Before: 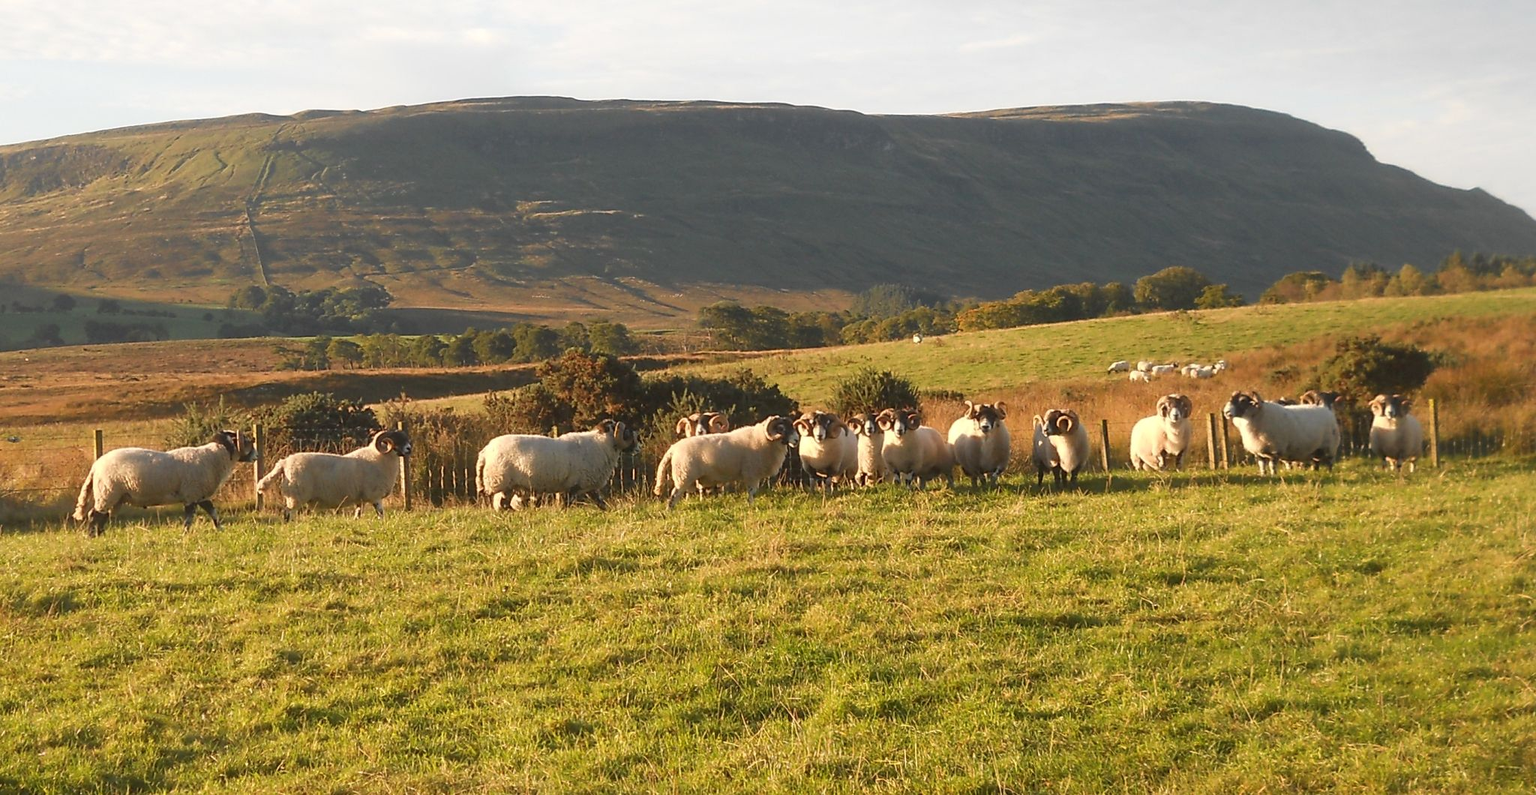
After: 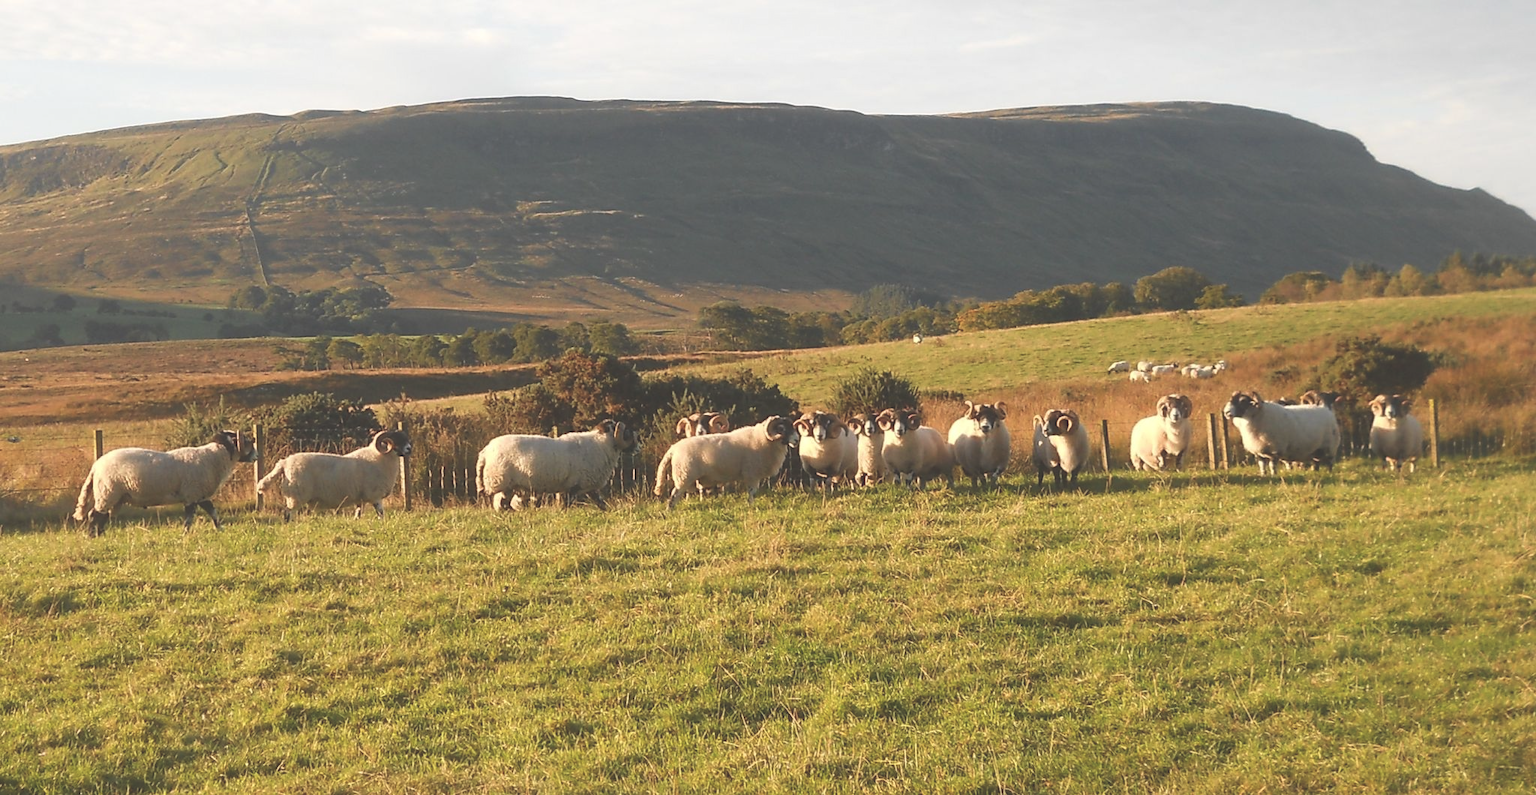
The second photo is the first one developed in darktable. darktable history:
contrast brightness saturation: contrast 0.01, saturation -0.05
exposure: black level correction -0.028, compensate highlight preservation false
base curve: preserve colors none
